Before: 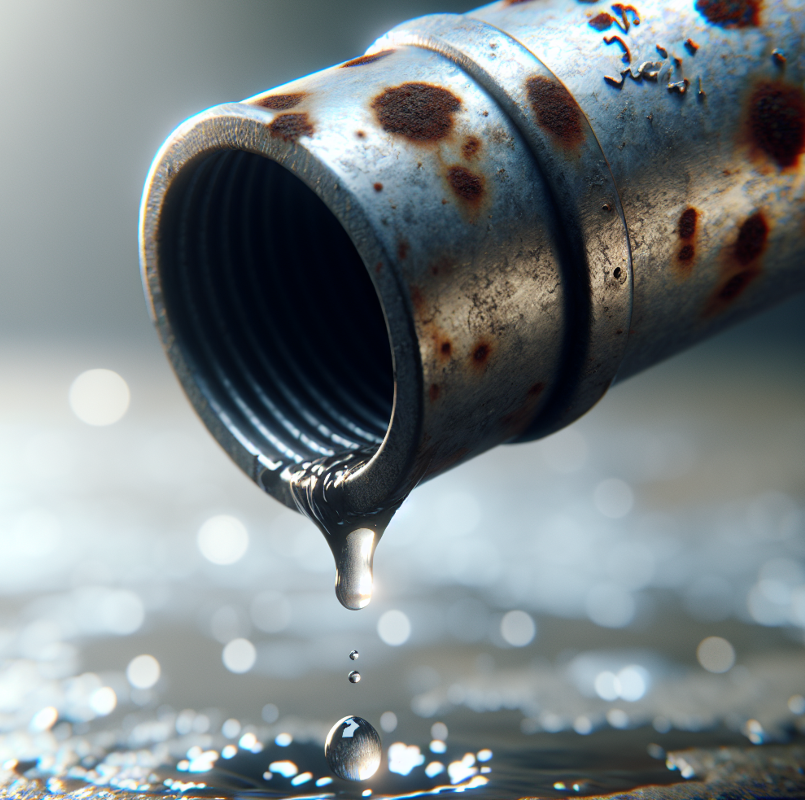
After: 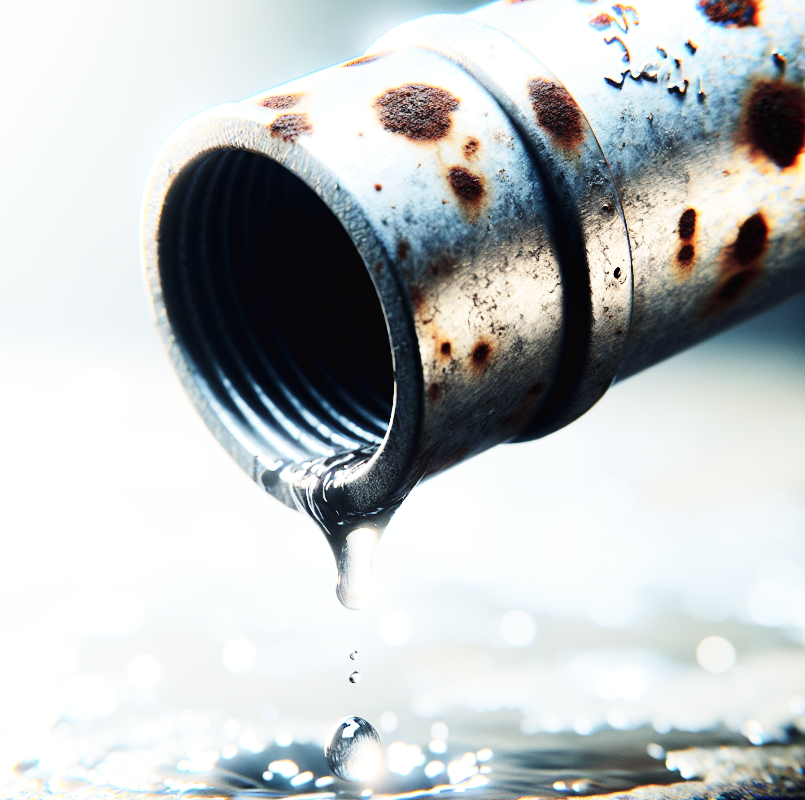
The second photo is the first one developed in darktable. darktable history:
tone equalizer: -7 EV 0.152 EV, -6 EV 0.596 EV, -5 EV 1.18 EV, -4 EV 1.35 EV, -3 EV 1.12 EV, -2 EV 0.6 EV, -1 EV 0.162 EV, edges refinement/feathering 500, mask exposure compensation -1.57 EV, preserve details no
color correction: highlights b* -0.04, saturation 0.795
base curve: curves: ch0 [(0, 0.003) (0.001, 0.002) (0.006, 0.004) (0.02, 0.022) (0.048, 0.086) (0.094, 0.234) (0.162, 0.431) (0.258, 0.629) (0.385, 0.8) (0.548, 0.918) (0.751, 0.988) (1, 1)], preserve colors none
